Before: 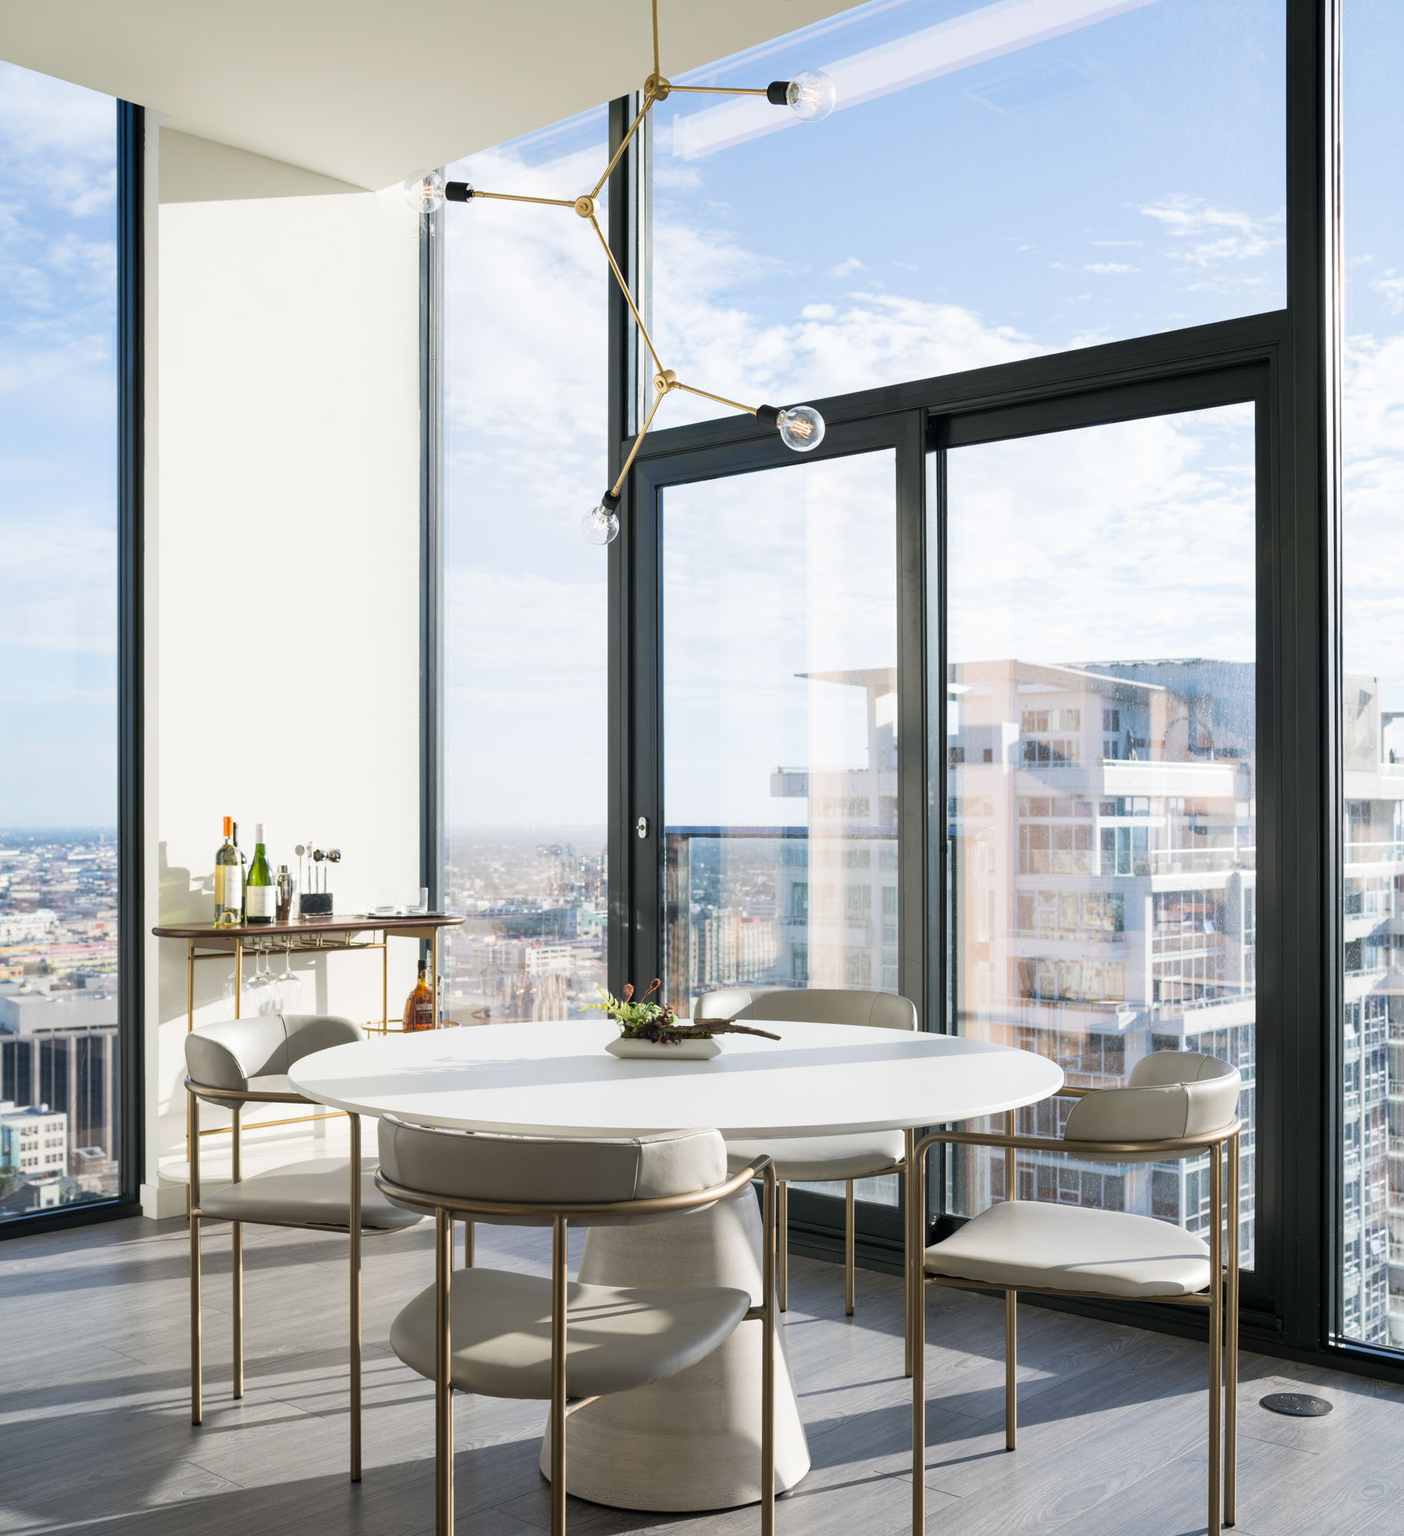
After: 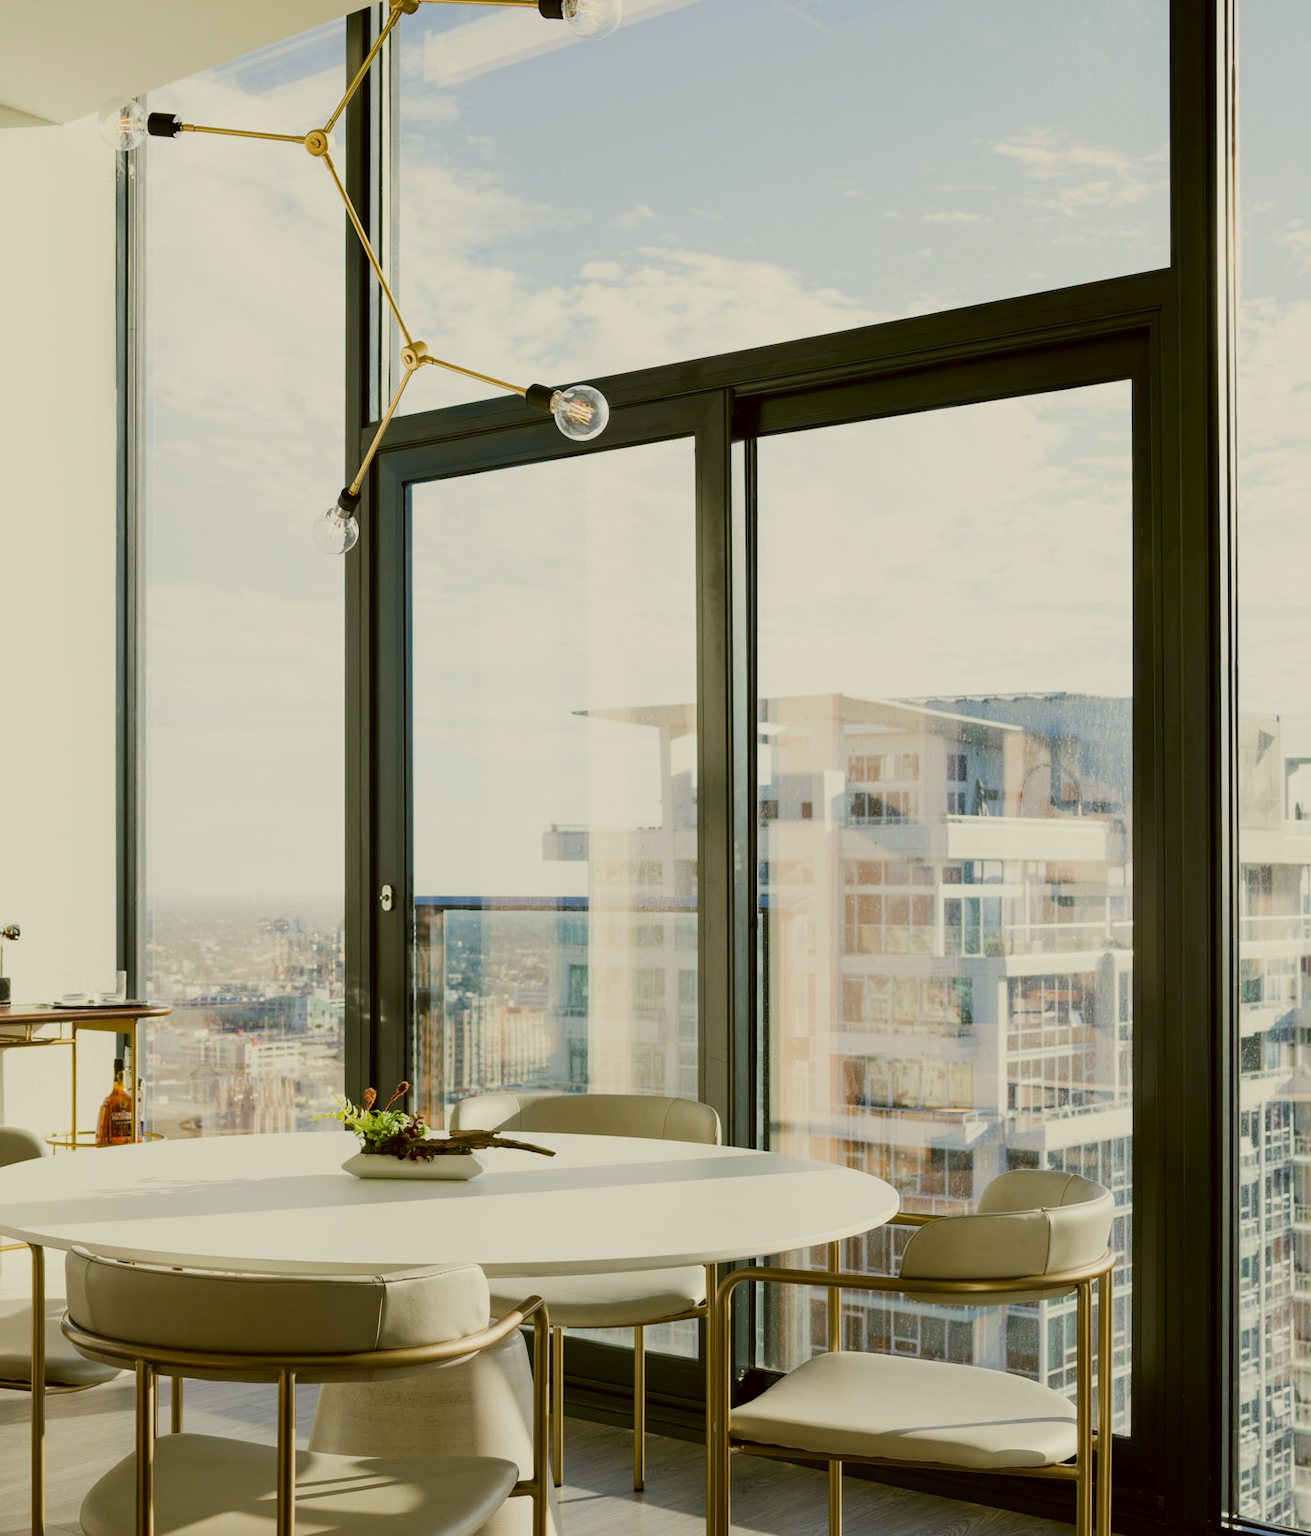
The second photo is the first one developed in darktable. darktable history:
sigmoid: contrast 1.54, target black 0
crop: left 23.095%, top 5.827%, bottom 11.854%
contrast brightness saturation: contrast 0.04, saturation 0.07
color correction: highlights a* -1.43, highlights b* 10.12, shadows a* 0.395, shadows b* 19.35
tone equalizer: -8 EV 0.25 EV, -7 EV 0.417 EV, -6 EV 0.417 EV, -5 EV 0.25 EV, -3 EV -0.25 EV, -2 EV -0.417 EV, -1 EV -0.417 EV, +0 EV -0.25 EV, edges refinement/feathering 500, mask exposure compensation -1.57 EV, preserve details guided filter
